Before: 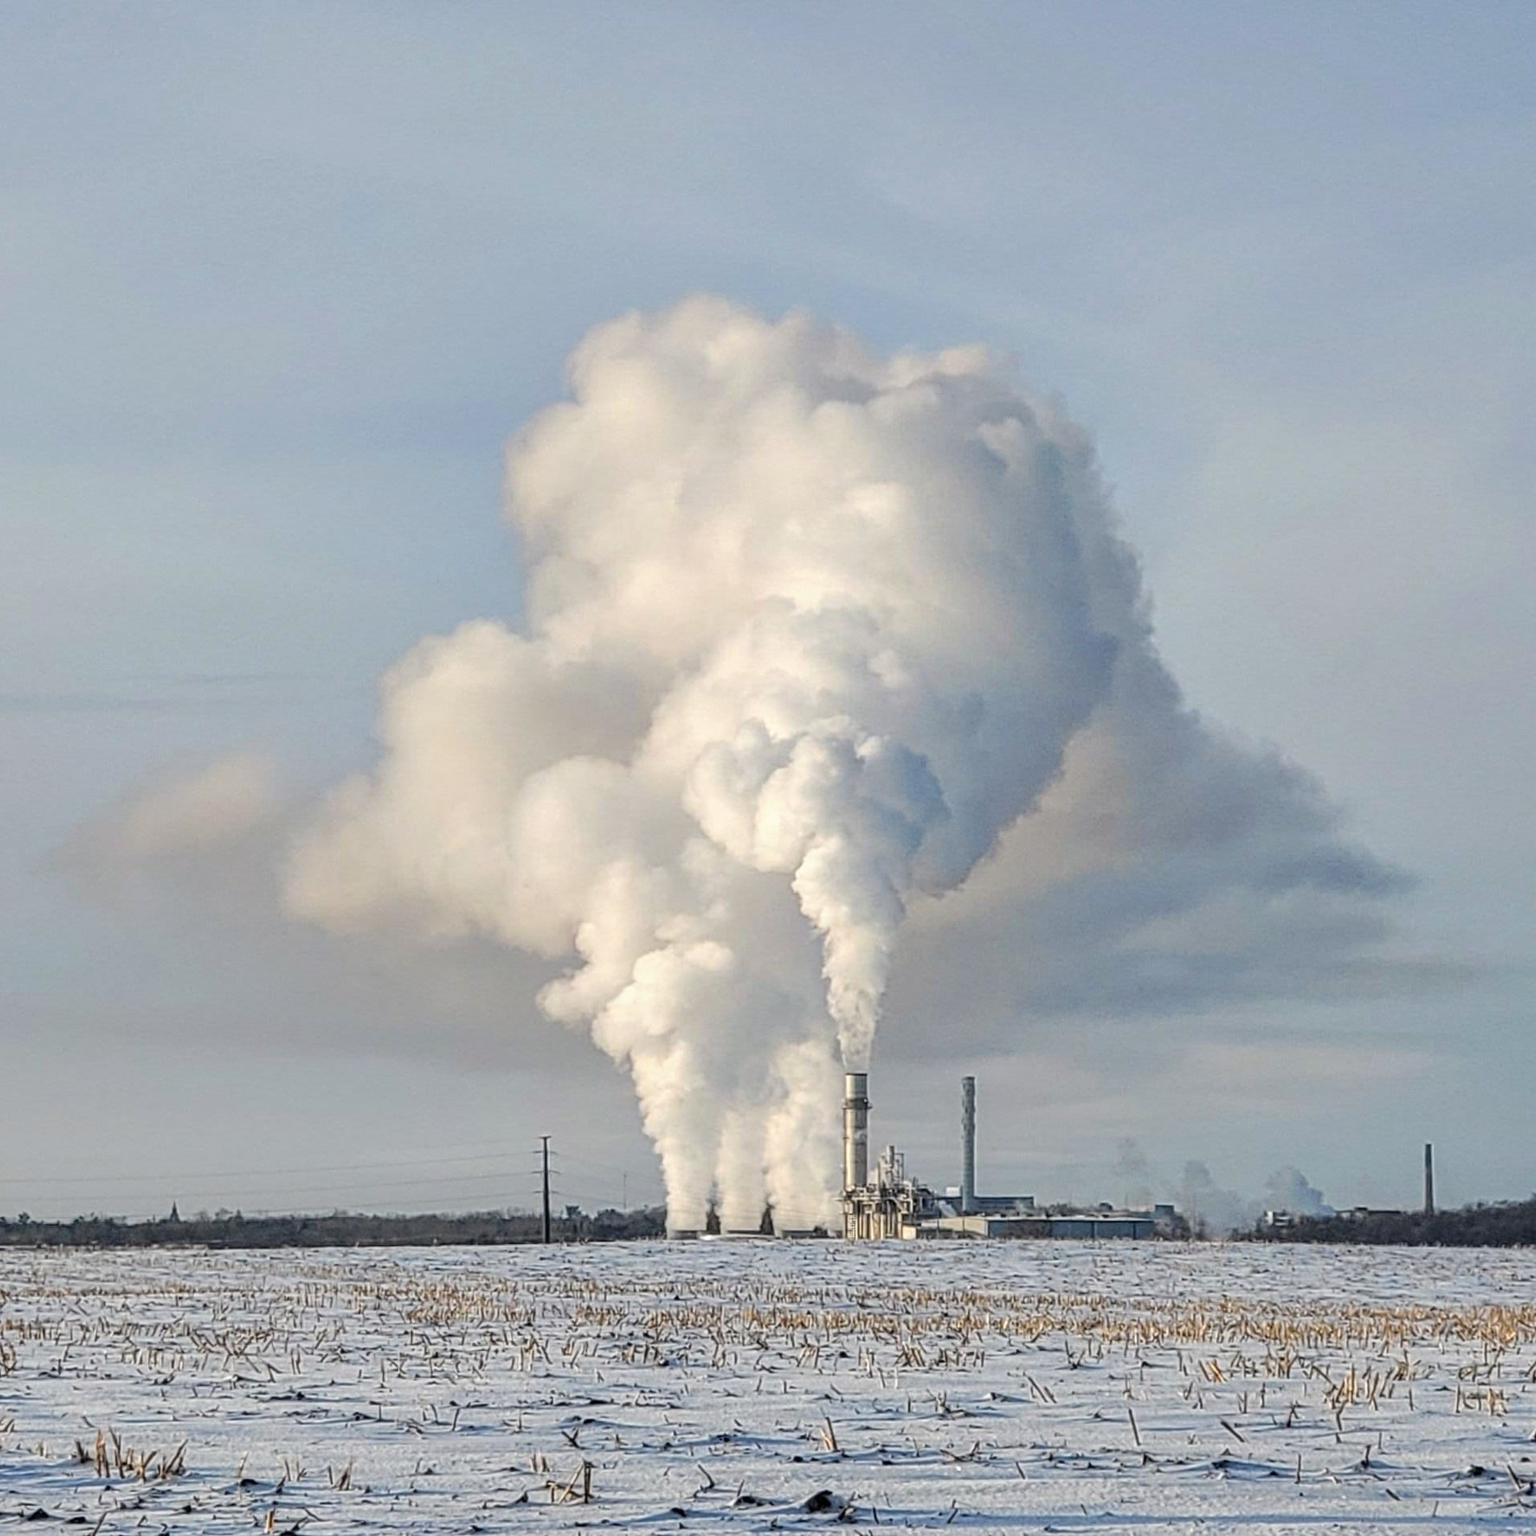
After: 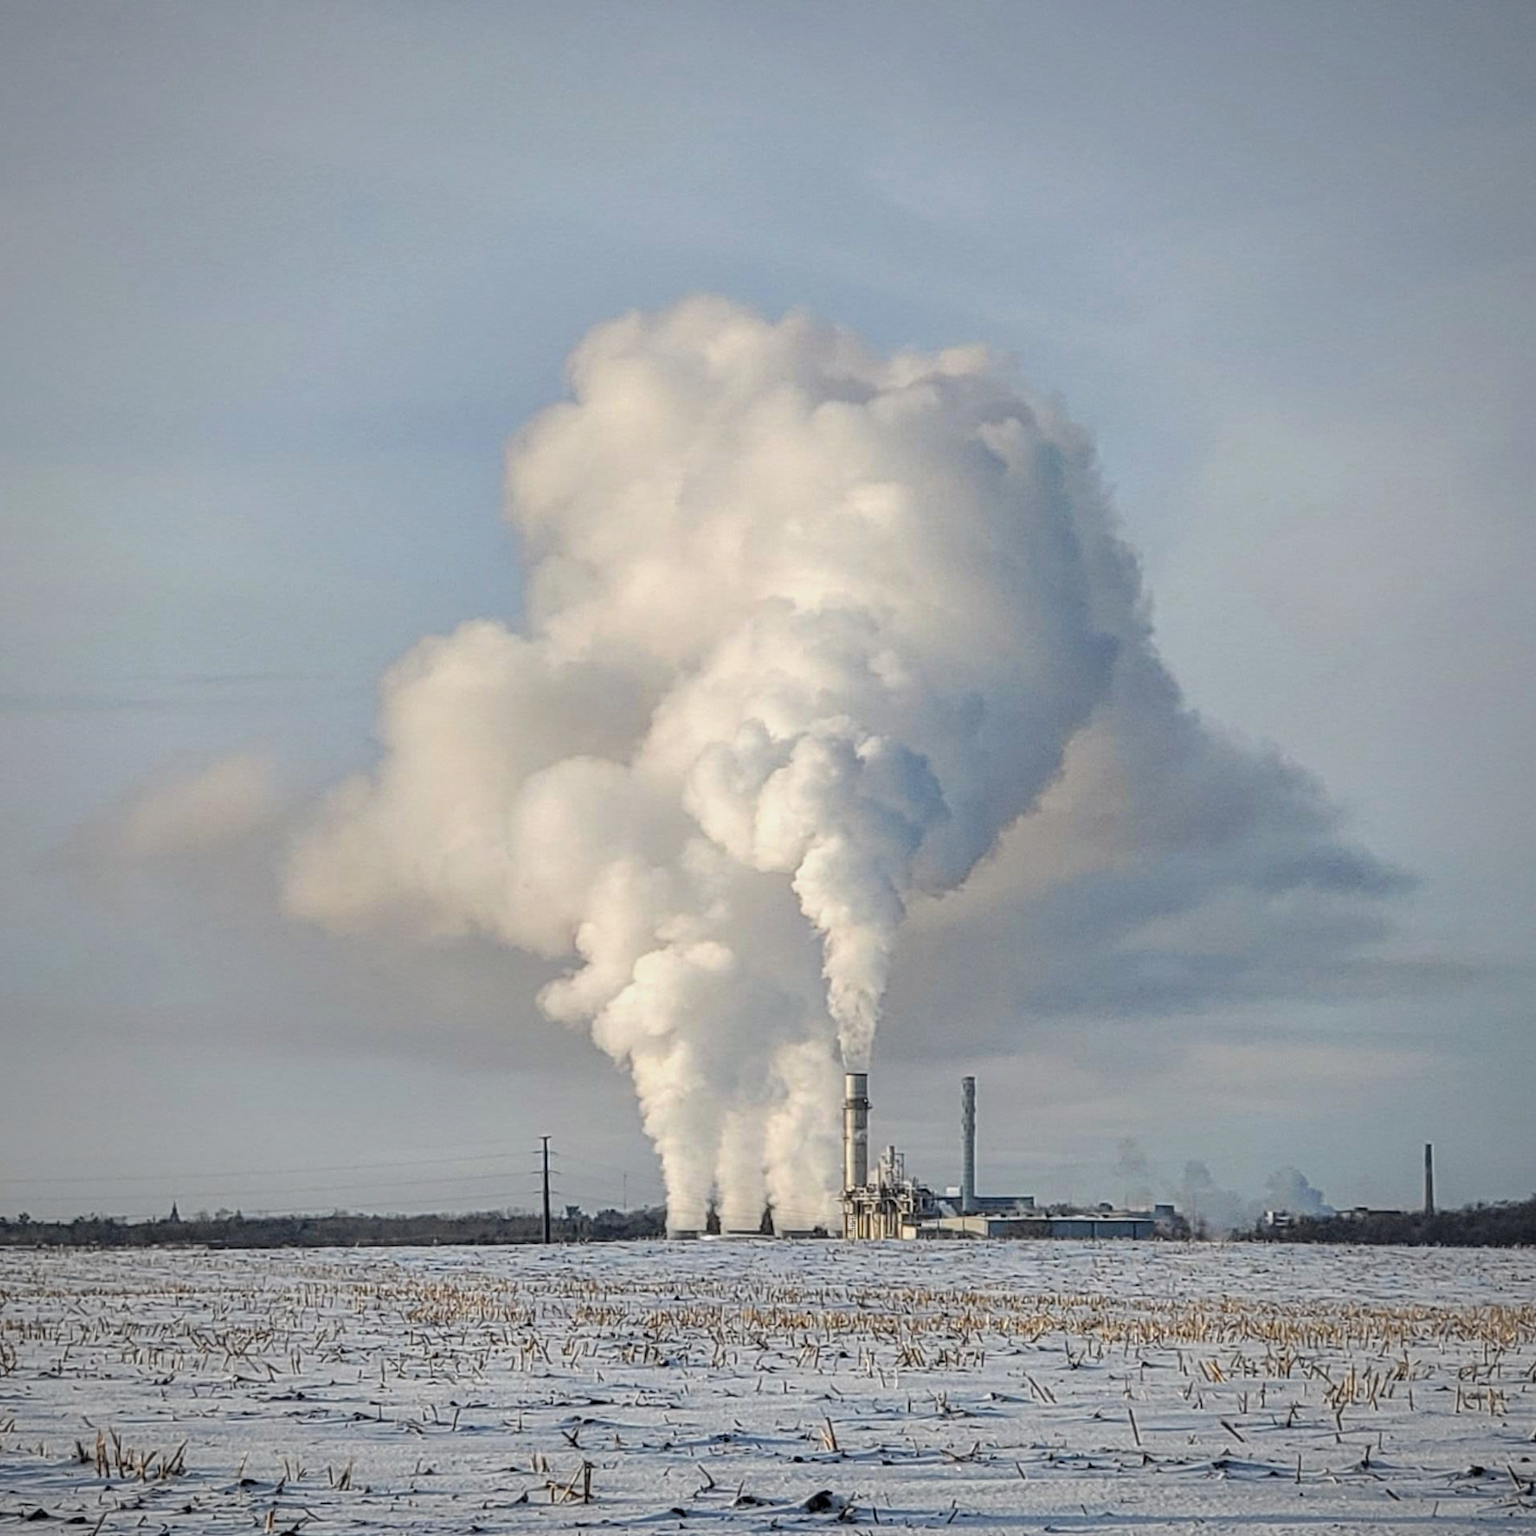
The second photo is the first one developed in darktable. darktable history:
vignetting: fall-off radius 81.94%
exposure: exposure -0.157 EV, compensate highlight preservation false
